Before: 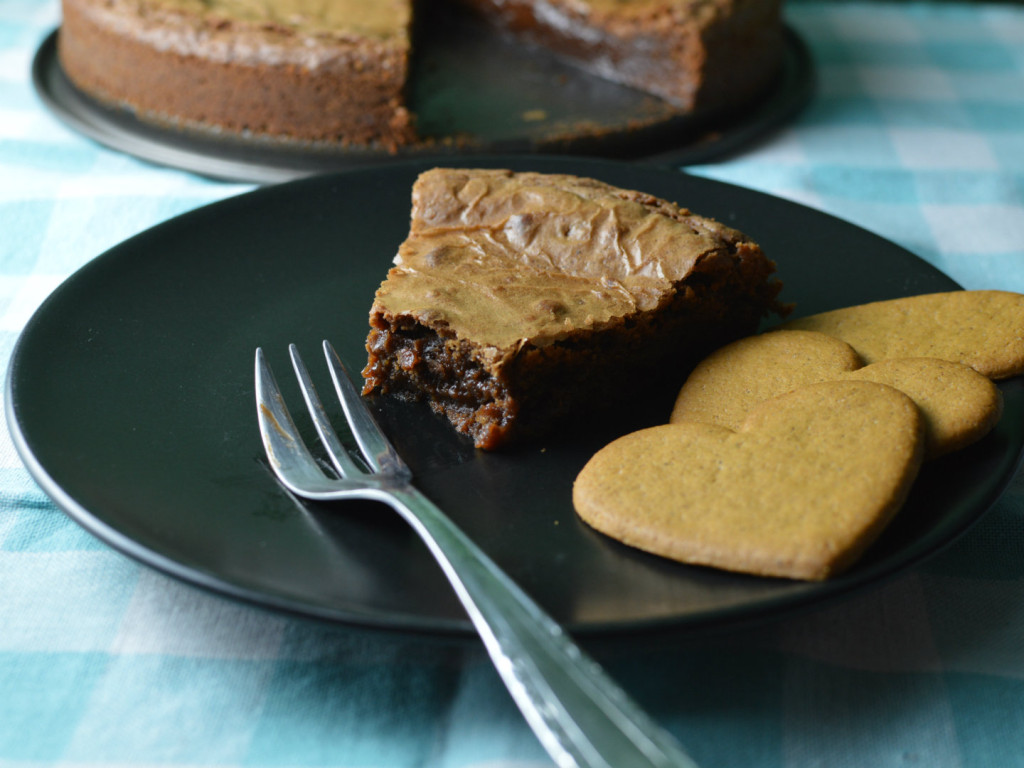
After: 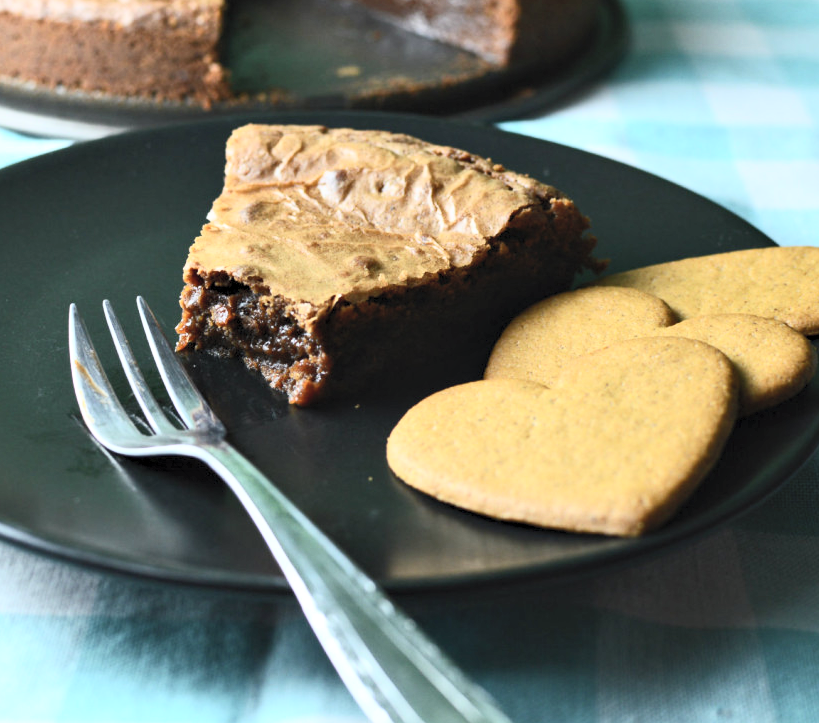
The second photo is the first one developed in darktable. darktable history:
contrast brightness saturation: contrast 0.391, brightness 0.513
contrast equalizer: y [[0.6 ×6], [0.55 ×6], [0 ×6], [0 ×6], [0 ×6]], mix 0.32
crop and rotate: left 18.18%, top 5.801%, right 1.789%
base curve: curves: ch0 [(0, 0) (0.283, 0.295) (1, 1)], preserve colors none
